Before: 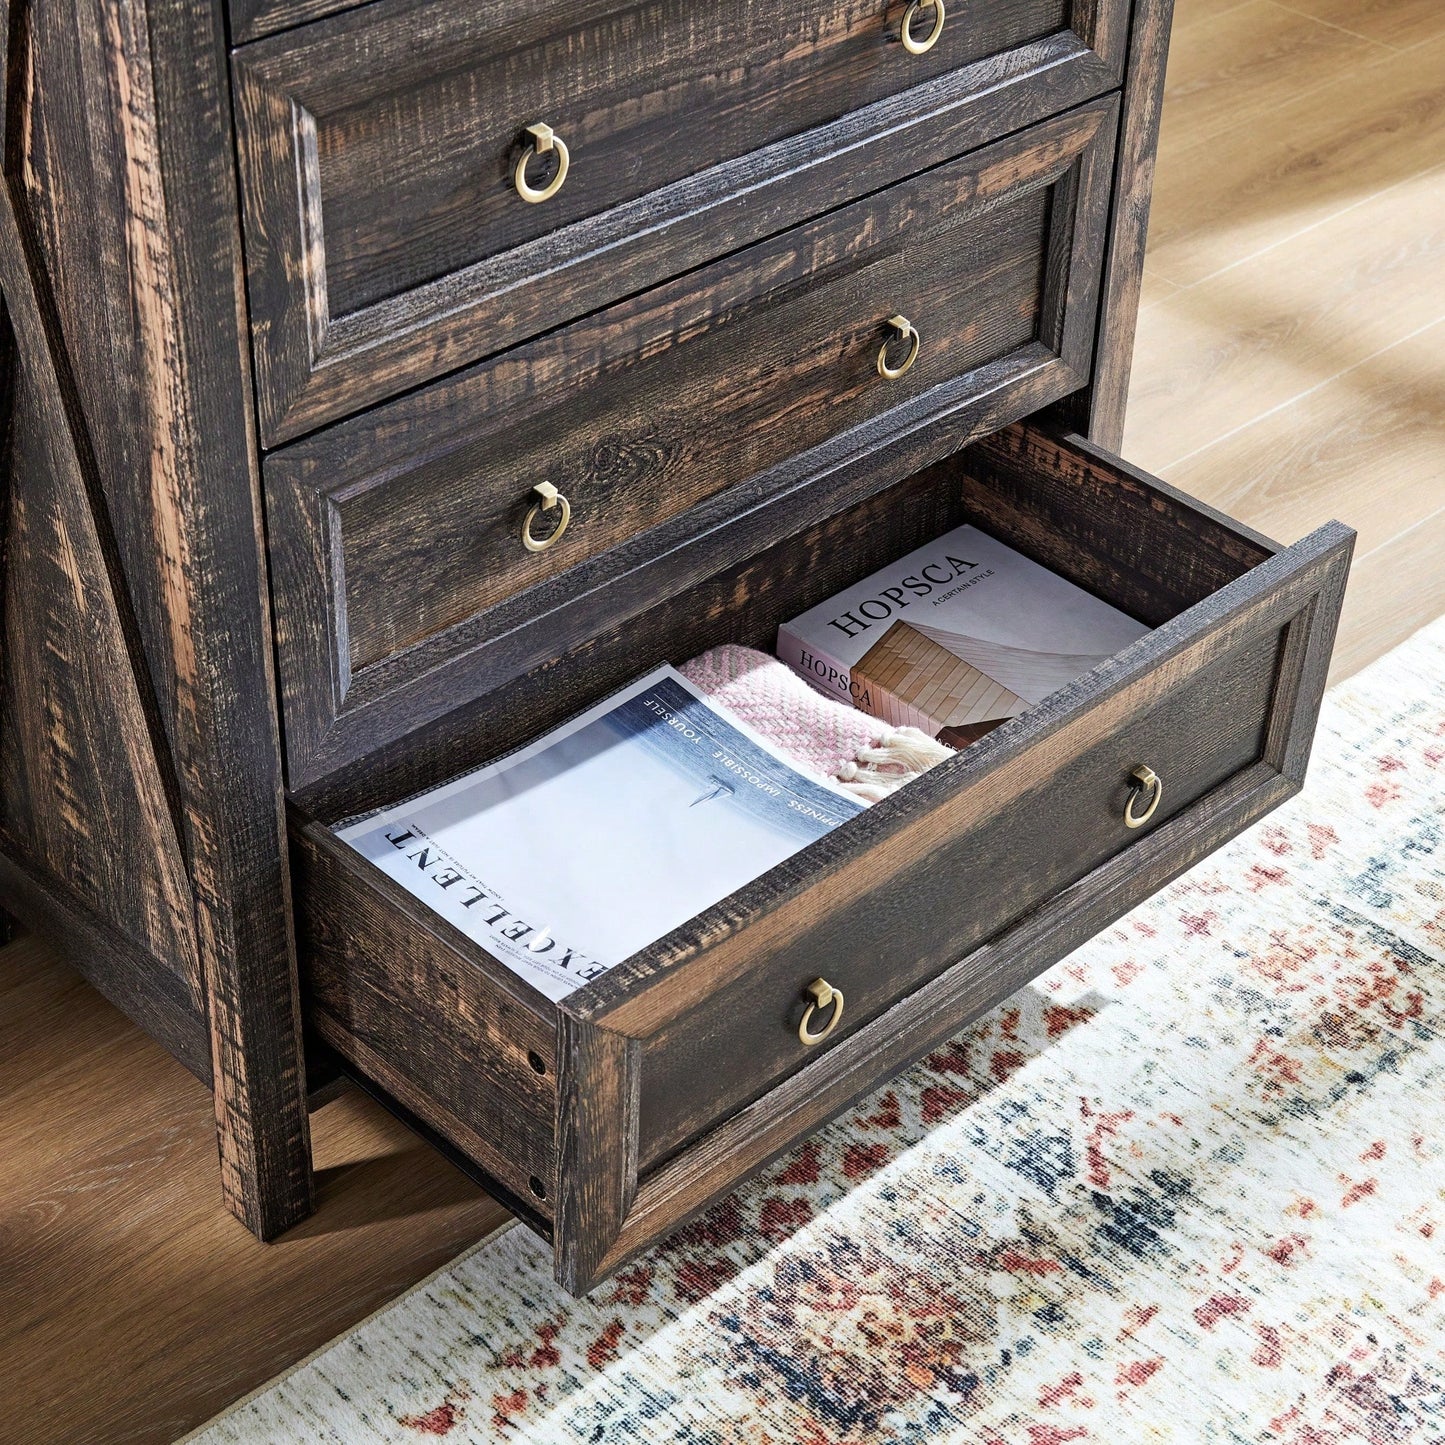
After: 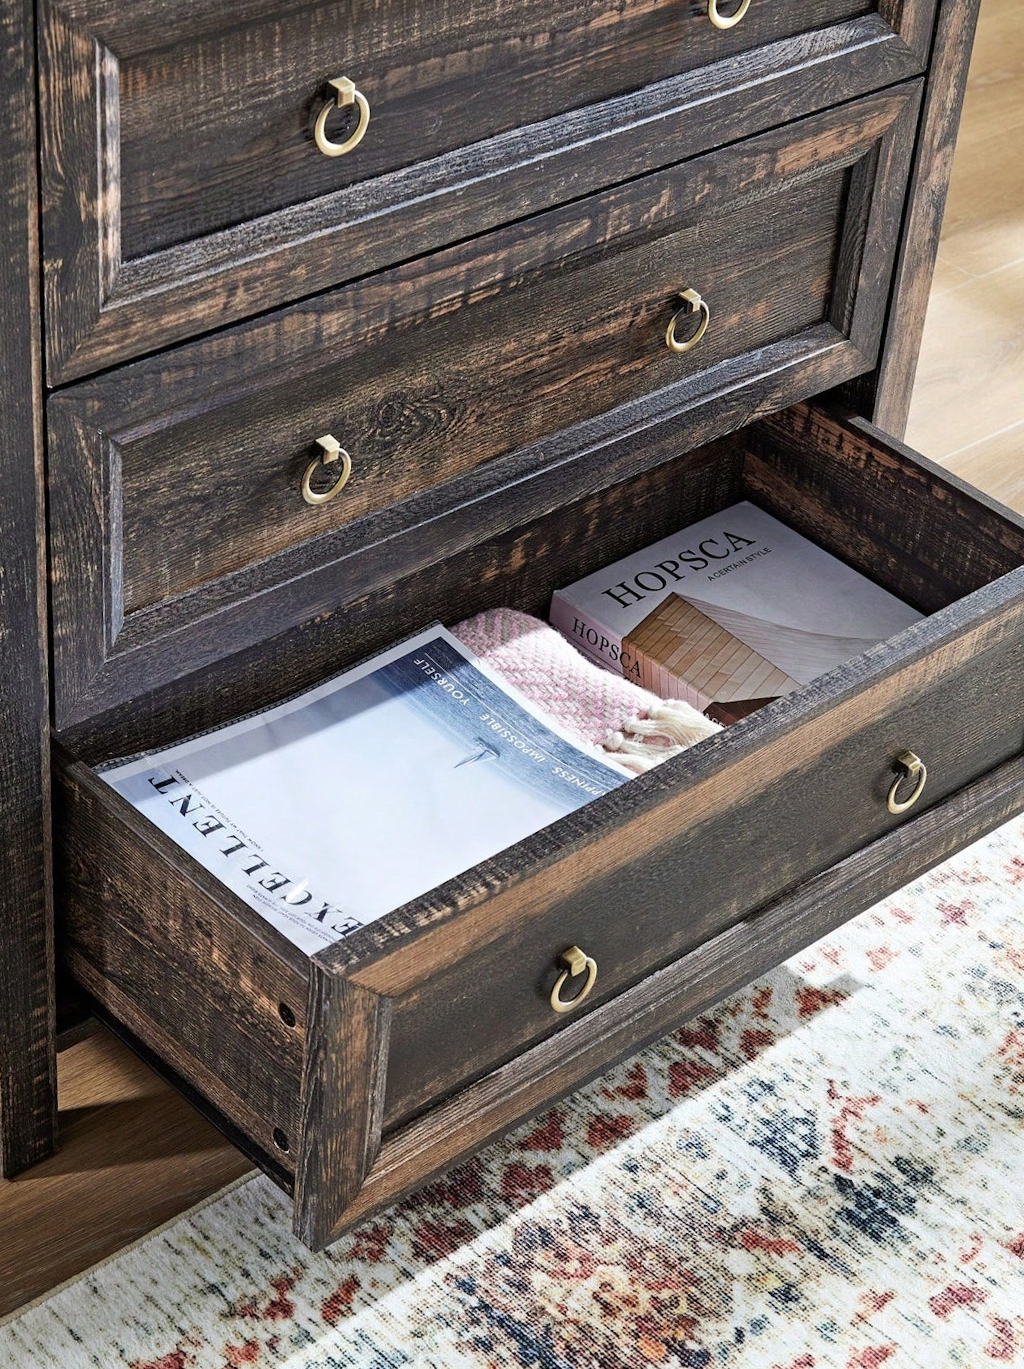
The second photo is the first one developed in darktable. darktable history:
crop and rotate: angle -3.18°, left 14.181%, top 0.03%, right 11.06%, bottom 0.07%
